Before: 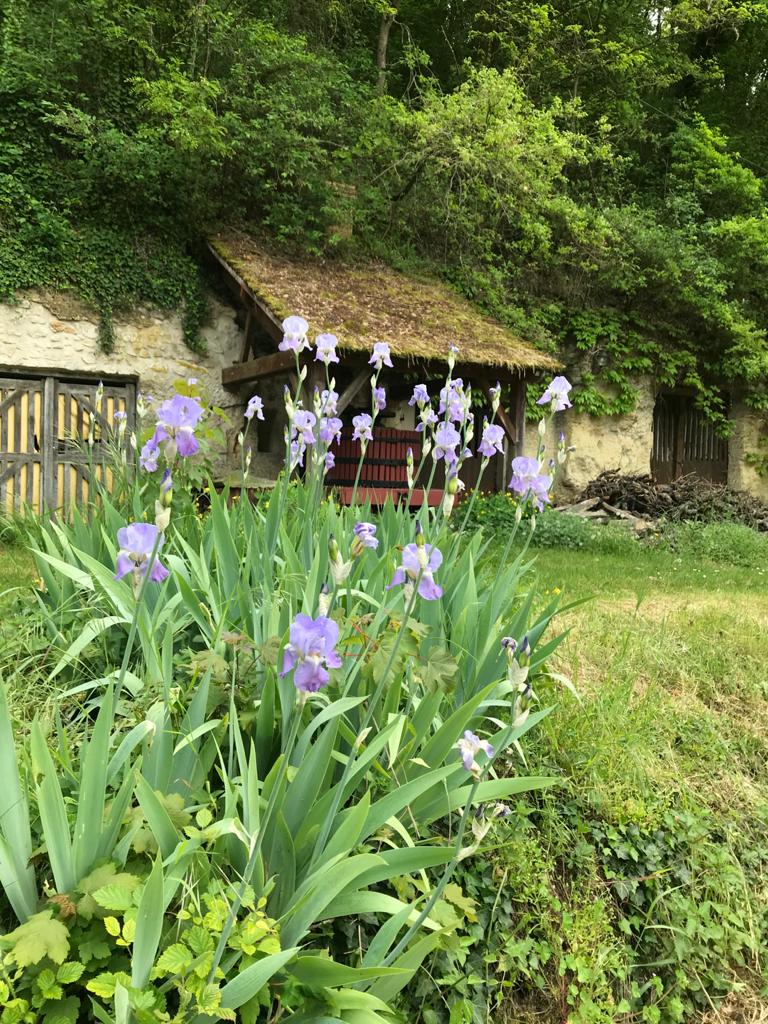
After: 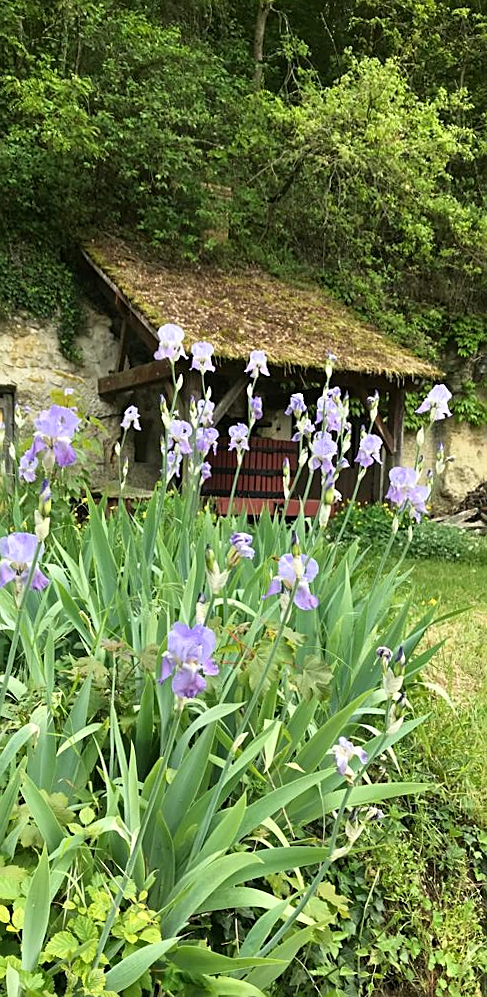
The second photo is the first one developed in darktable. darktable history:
rotate and perspective: rotation 0.074°, lens shift (vertical) 0.096, lens shift (horizontal) -0.041, crop left 0.043, crop right 0.952, crop top 0.024, crop bottom 0.979
sharpen: on, module defaults
crop and rotate: left 13.537%, right 19.796%
shadows and highlights: shadows 0, highlights 40
